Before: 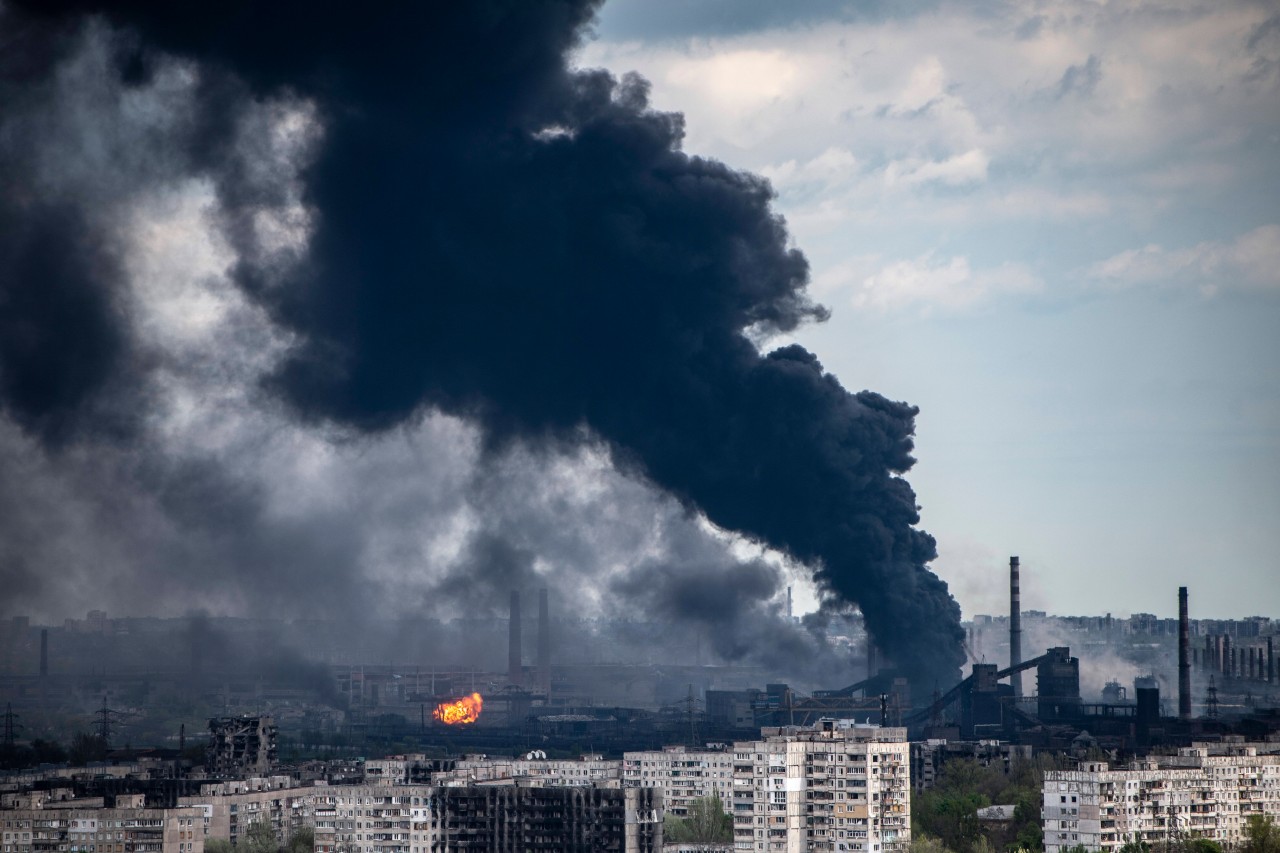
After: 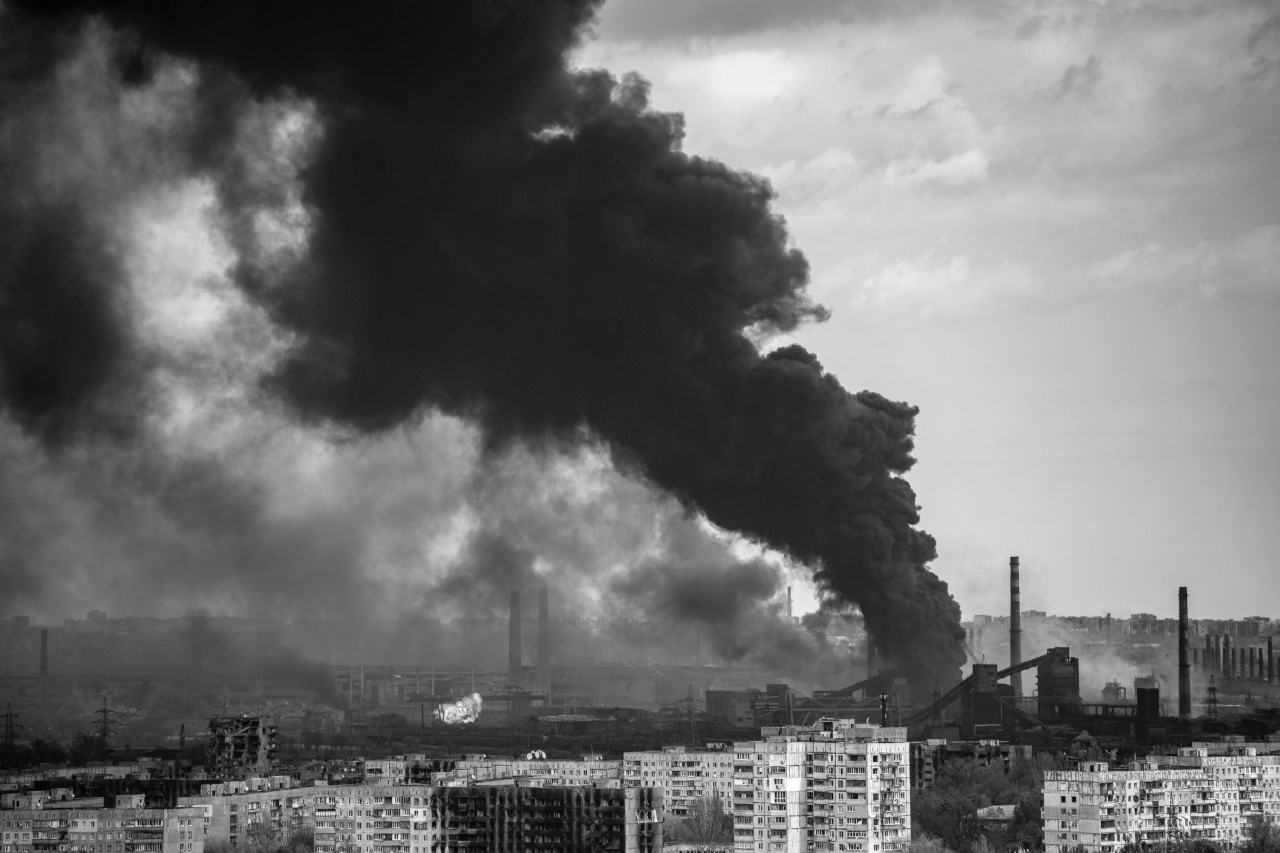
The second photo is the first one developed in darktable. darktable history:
contrast brightness saturation: contrast 0.03, brightness 0.06, saturation 0.13
monochrome: on, module defaults
